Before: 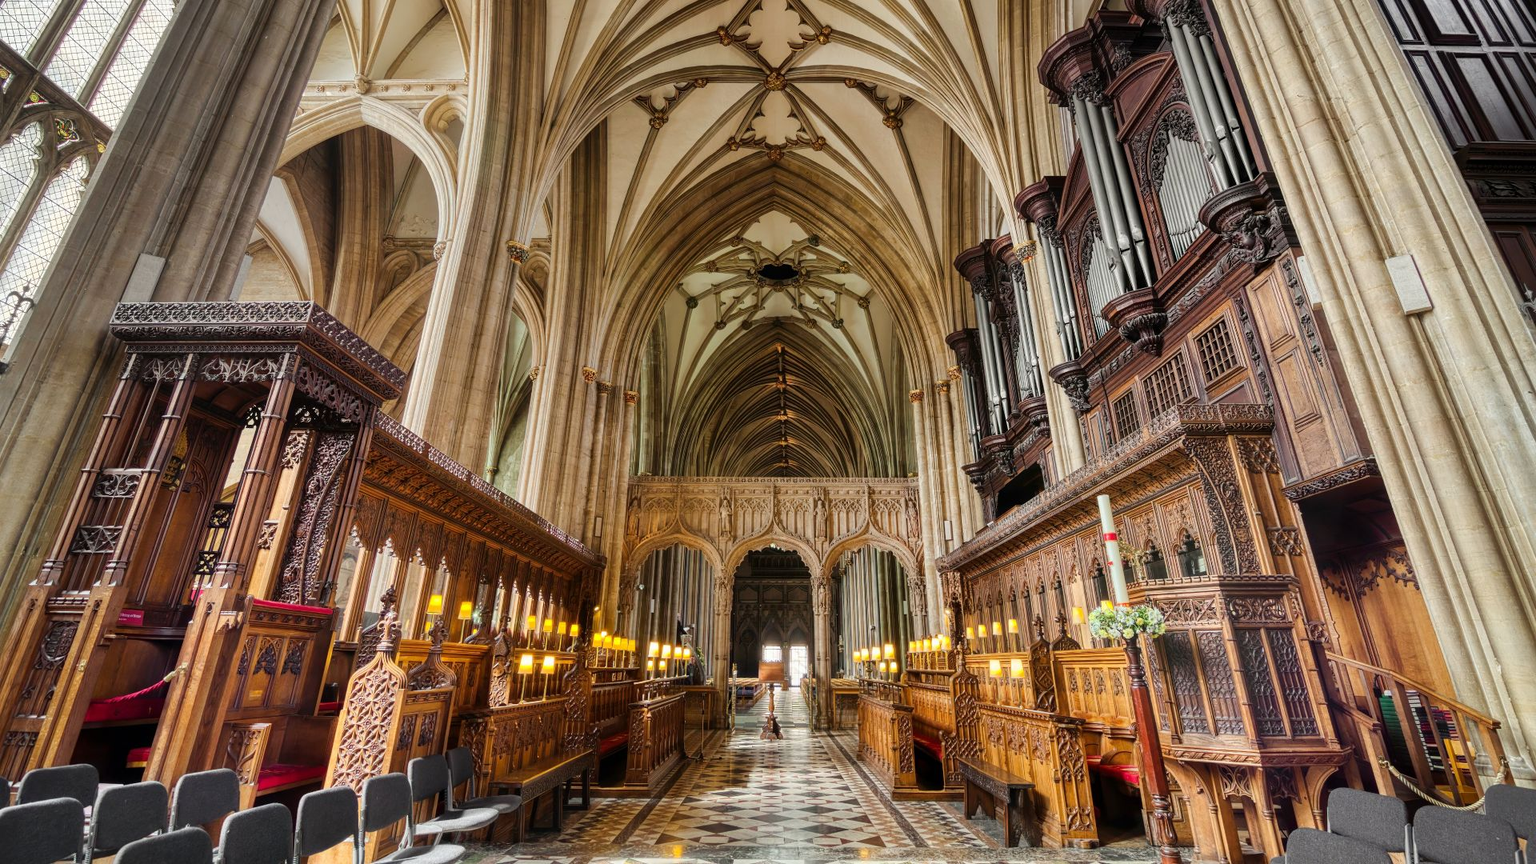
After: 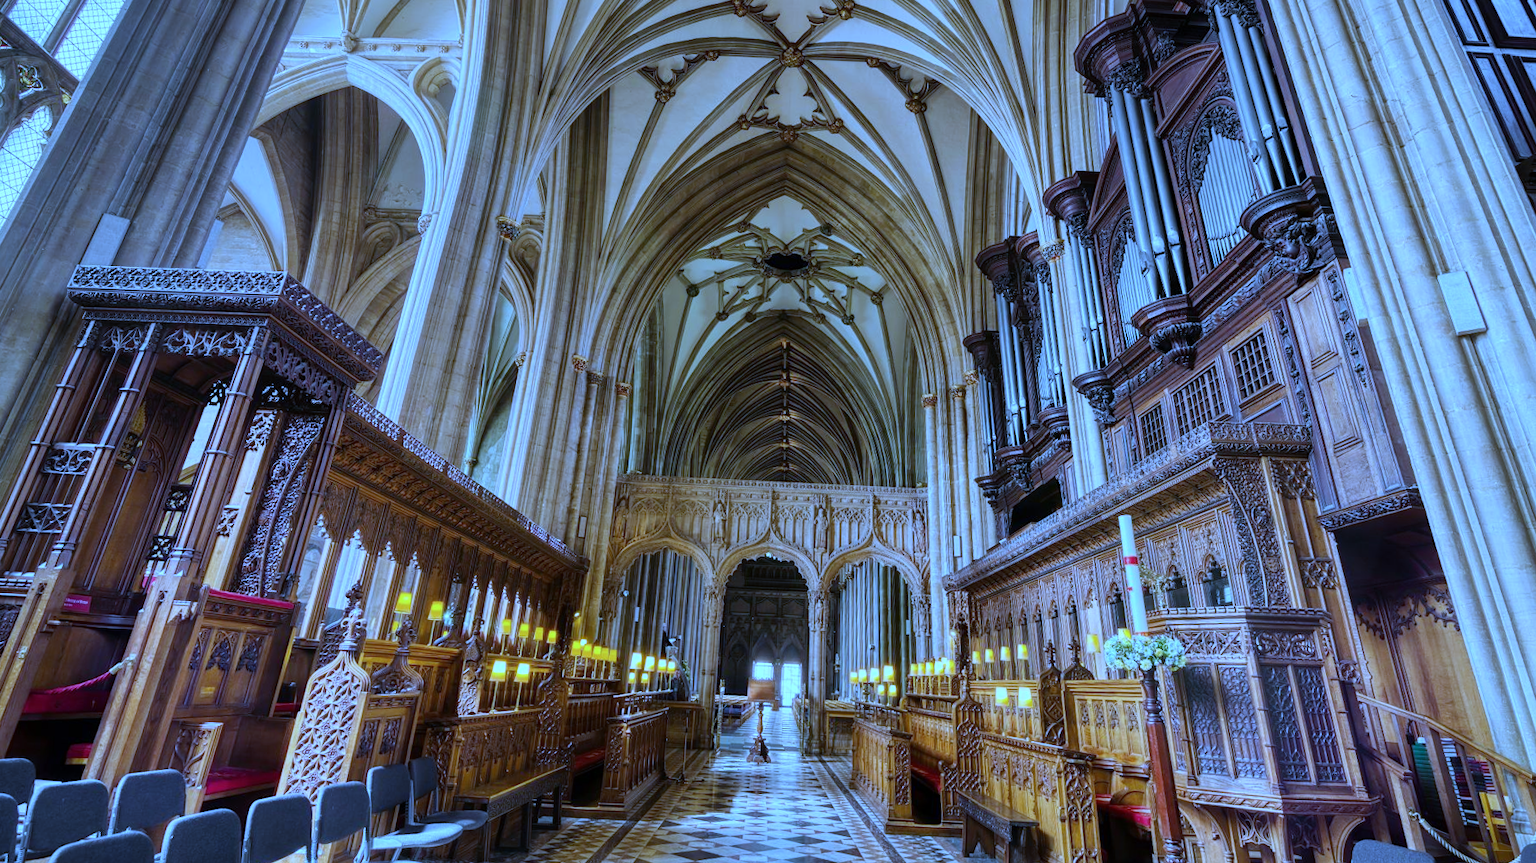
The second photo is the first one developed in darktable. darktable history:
color correction: highlights a* -4.18, highlights b* -10.81
crop and rotate: angle -2.38°
white balance: red 0.766, blue 1.537
